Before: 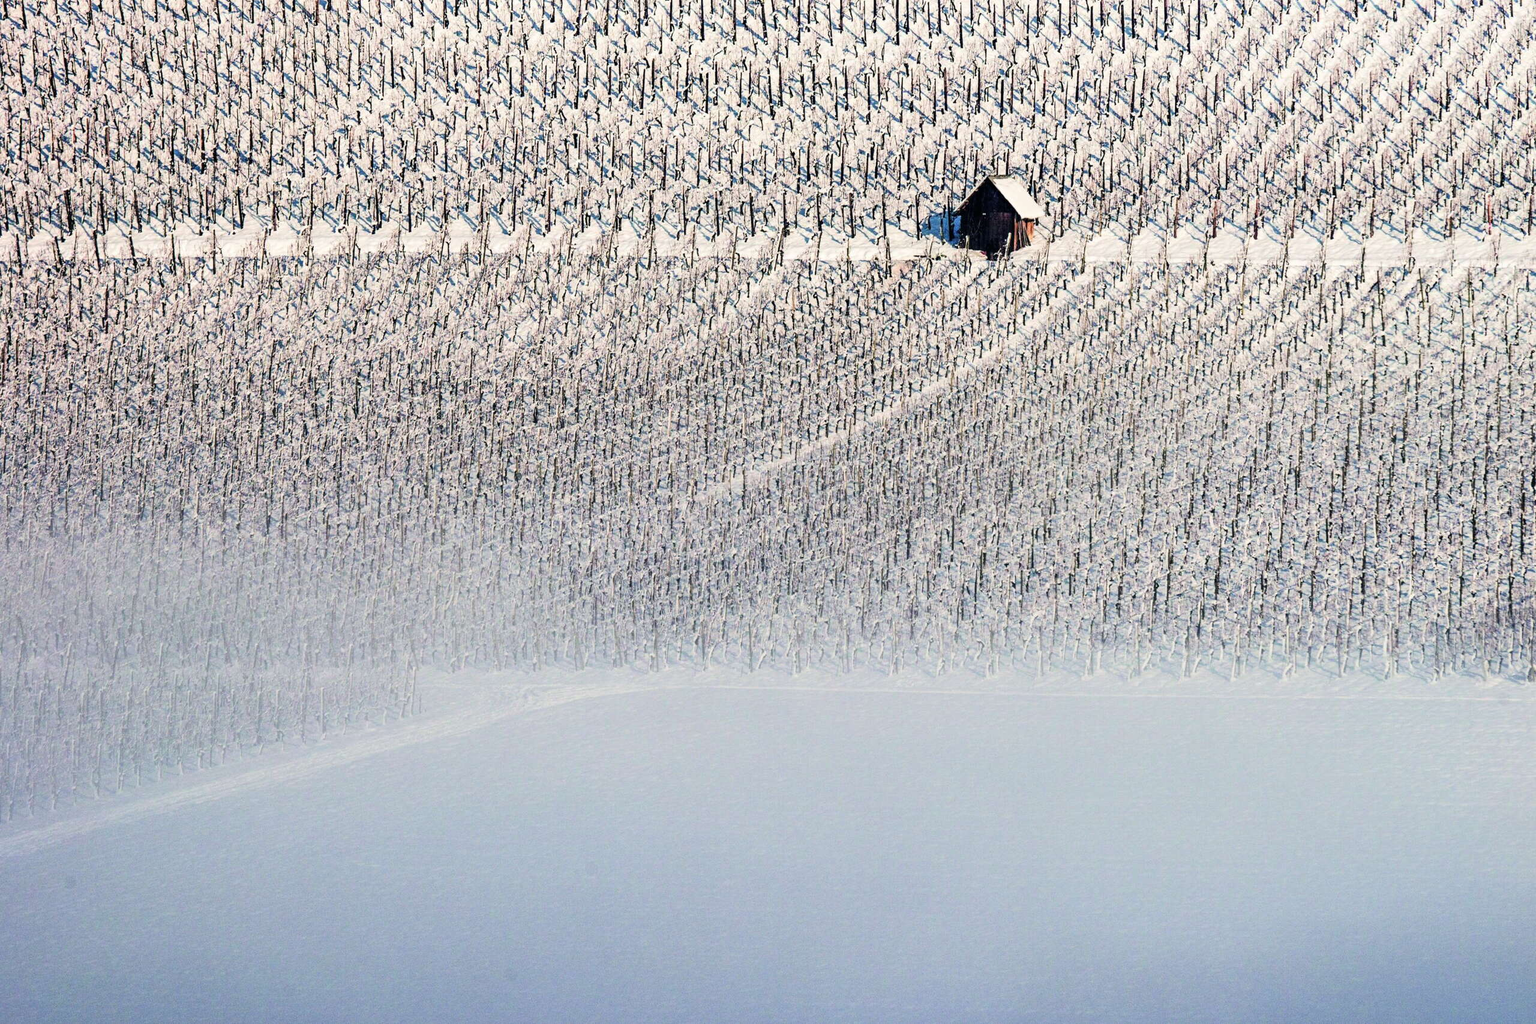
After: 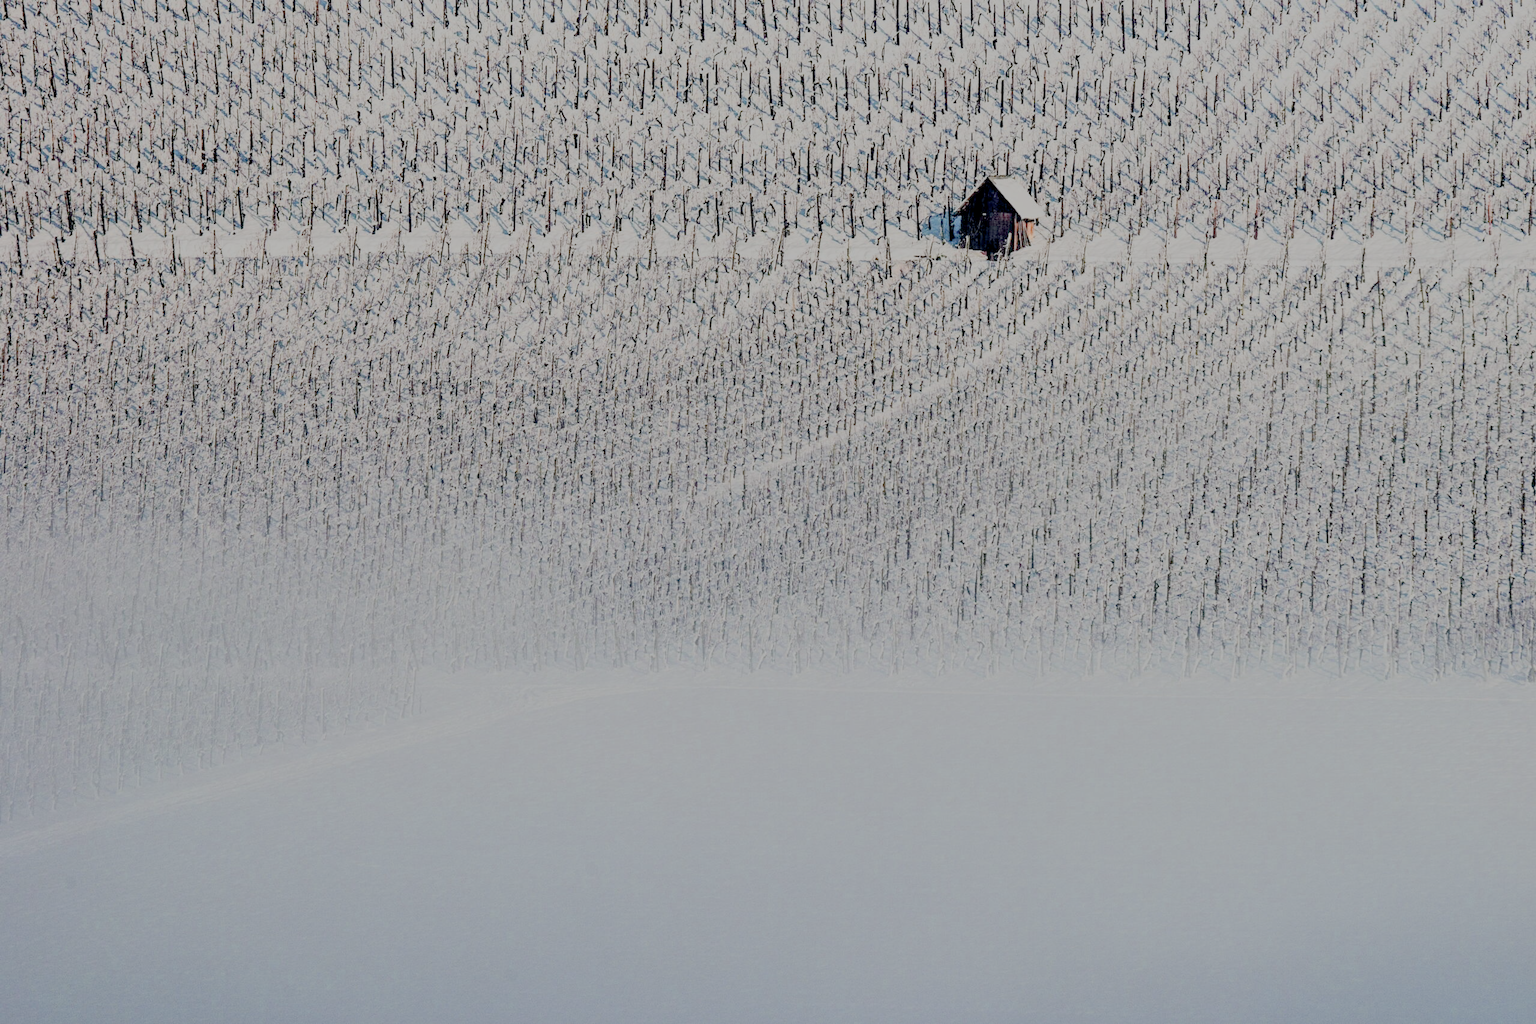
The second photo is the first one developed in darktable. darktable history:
exposure: black level correction 0.001, exposure 0.5 EV, compensate exposure bias true, compensate highlight preservation false
color zones: curves: ch0 [(0.018, 0.548) (0.197, 0.654) (0.425, 0.447) (0.605, 0.658) (0.732, 0.579)]; ch1 [(0.105, 0.531) (0.224, 0.531) (0.386, 0.39) (0.618, 0.456) (0.732, 0.456) (0.956, 0.421)]; ch2 [(0.039, 0.583) (0.215, 0.465) (0.399, 0.544) (0.465, 0.548) (0.614, 0.447) (0.724, 0.43) (0.882, 0.623) (0.956, 0.632)]
white balance: red 0.986, blue 1.01
filmic rgb: white relative exposure 8 EV, threshold 3 EV, structure ↔ texture 100%, target black luminance 0%, hardness 2.44, latitude 76.53%, contrast 0.562, shadows ↔ highlights balance 0%, preserve chrominance no, color science v4 (2020), iterations of high-quality reconstruction 10, type of noise poissonian, enable highlight reconstruction true
